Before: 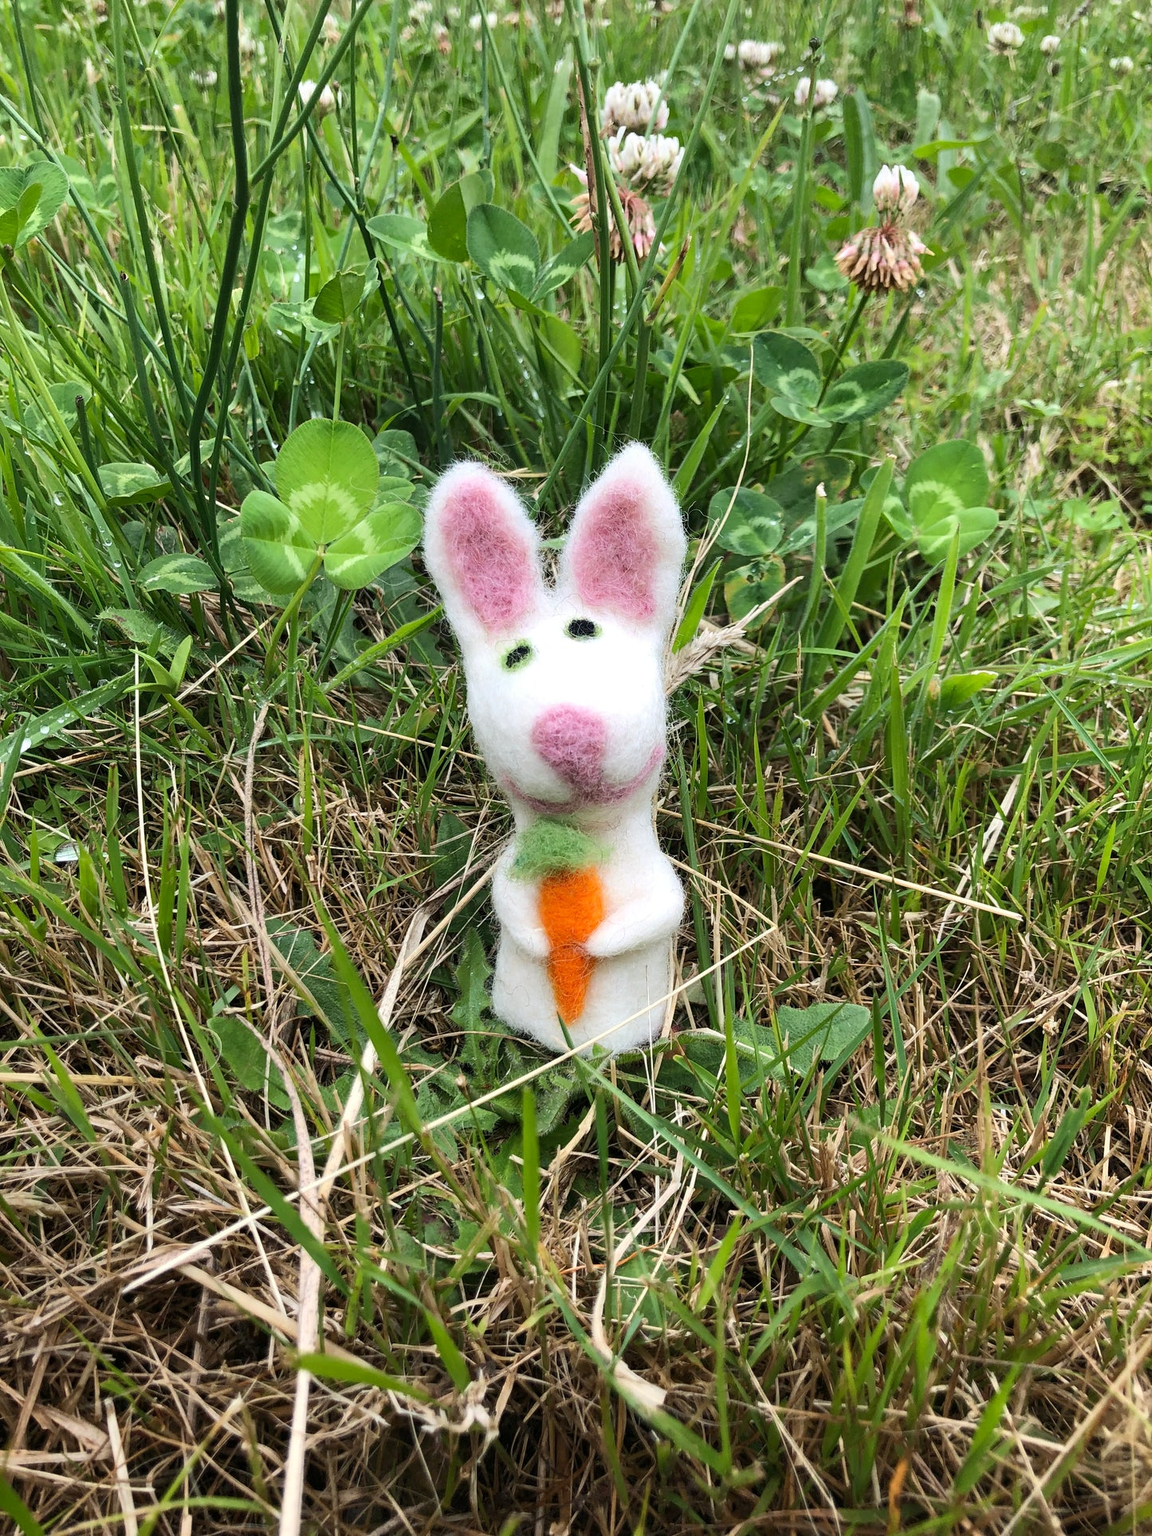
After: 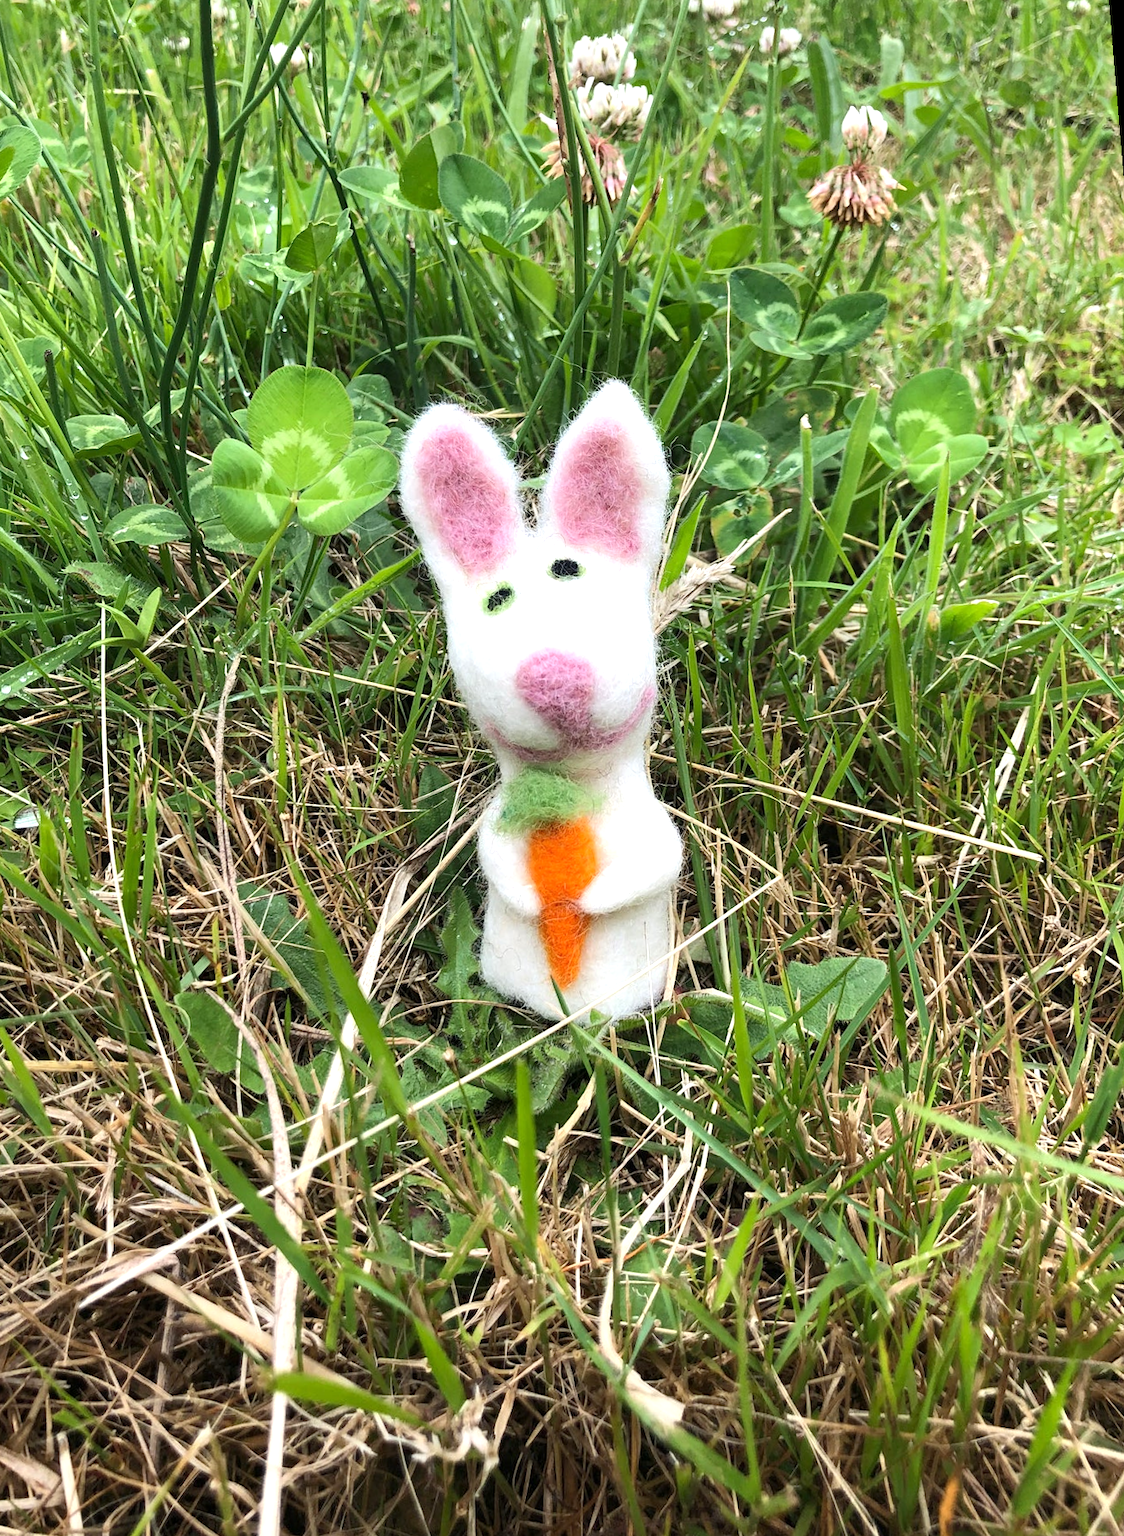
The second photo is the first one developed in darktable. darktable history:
exposure: exposure 0.4 EV, compensate highlight preservation false
rotate and perspective: rotation -1.68°, lens shift (vertical) -0.146, crop left 0.049, crop right 0.912, crop top 0.032, crop bottom 0.96
